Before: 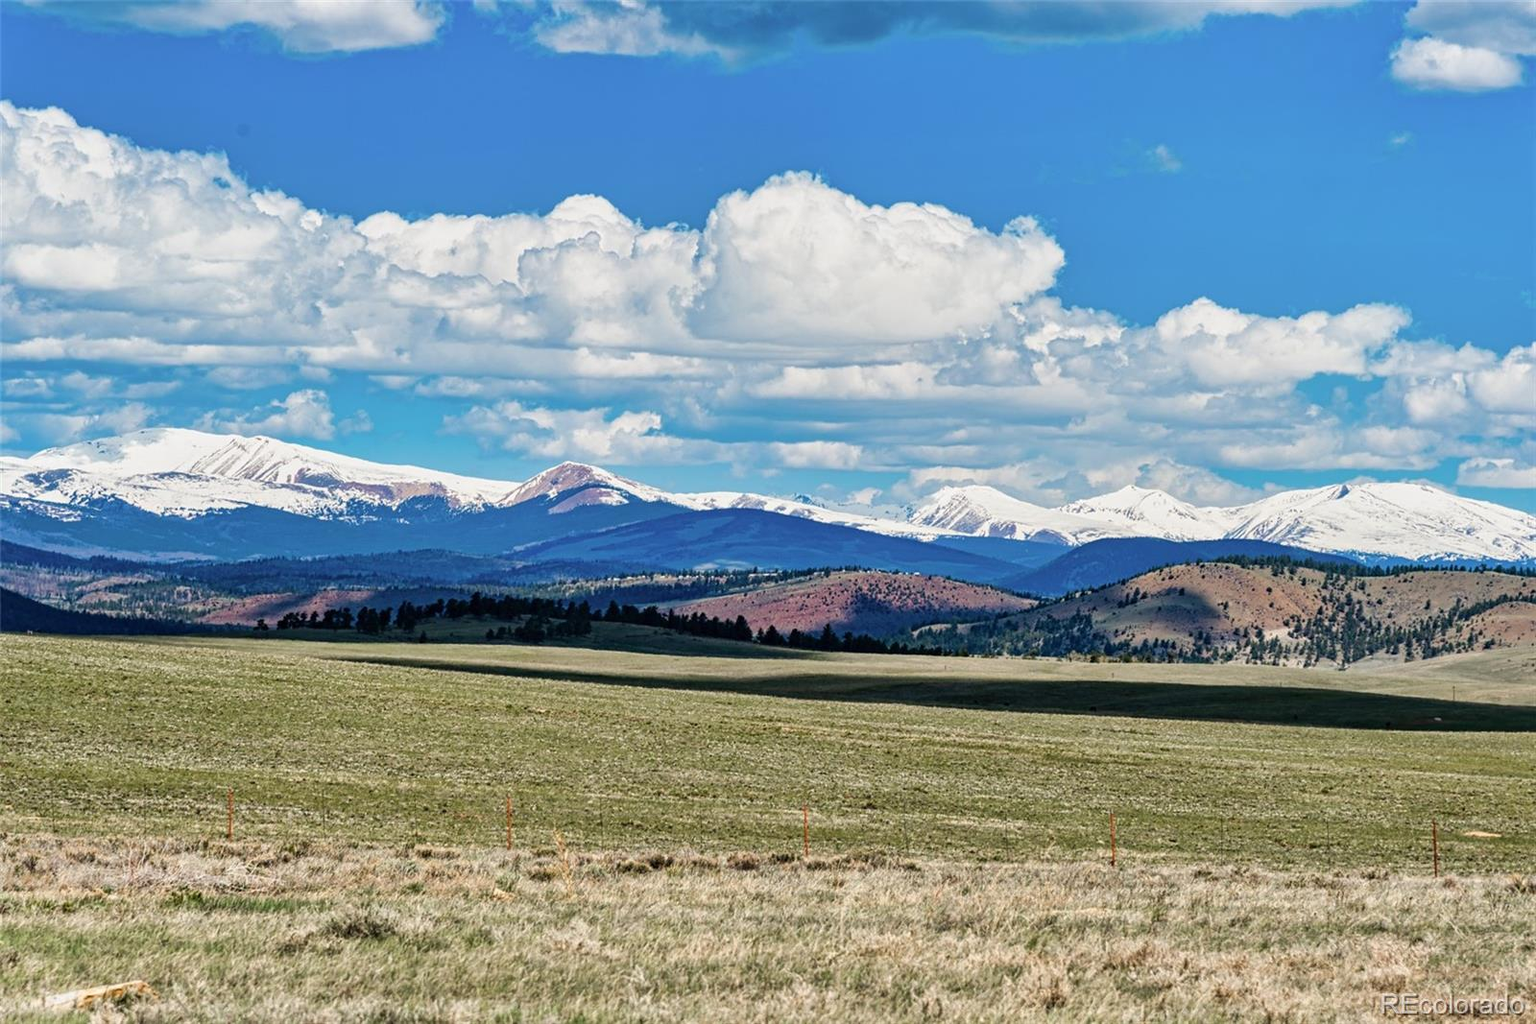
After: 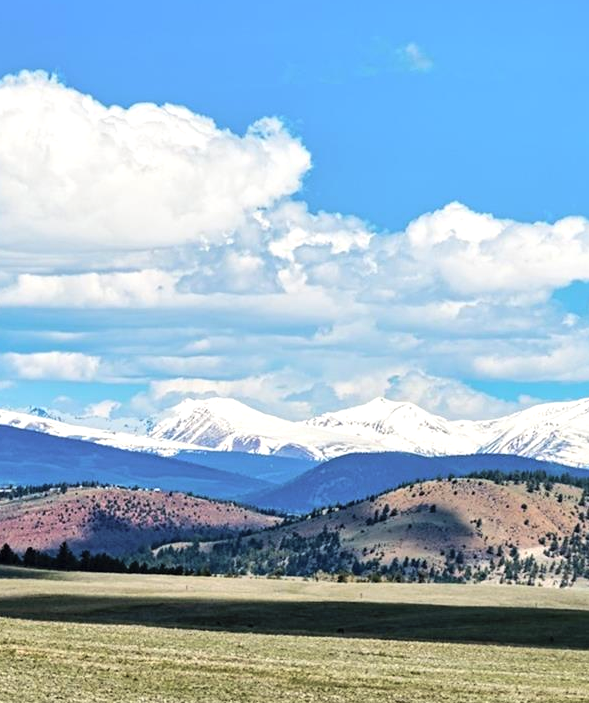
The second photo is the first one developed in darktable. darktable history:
contrast brightness saturation: brightness 0.135
tone equalizer: -8 EV -0.393 EV, -7 EV -0.356 EV, -6 EV -0.356 EV, -5 EV -0.246 EV, -3 EV 0.206 EV, -2 EV 0.354 EV, -1 EV 0.378 EV, +0 EV 0.419 EV, edges refinement/feathering 500, mask exposure compensation -1.57 EV, preserve details no
crop and rotate: left 49.882%, top 10.128%, right 13.282%, bottom 23.969%
